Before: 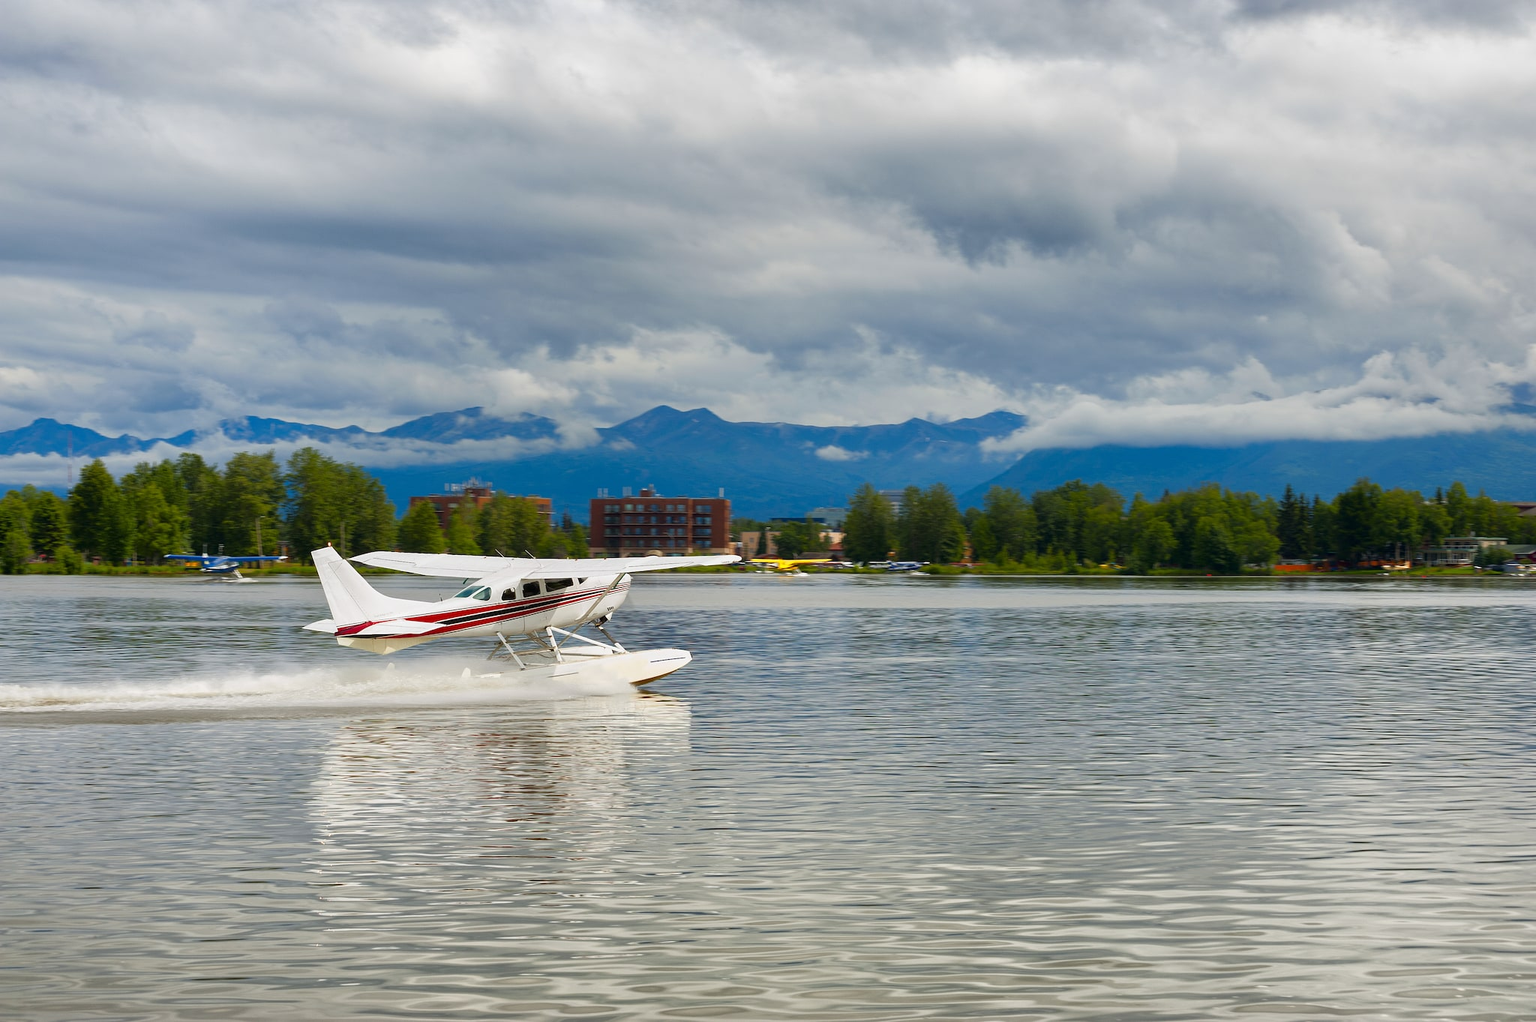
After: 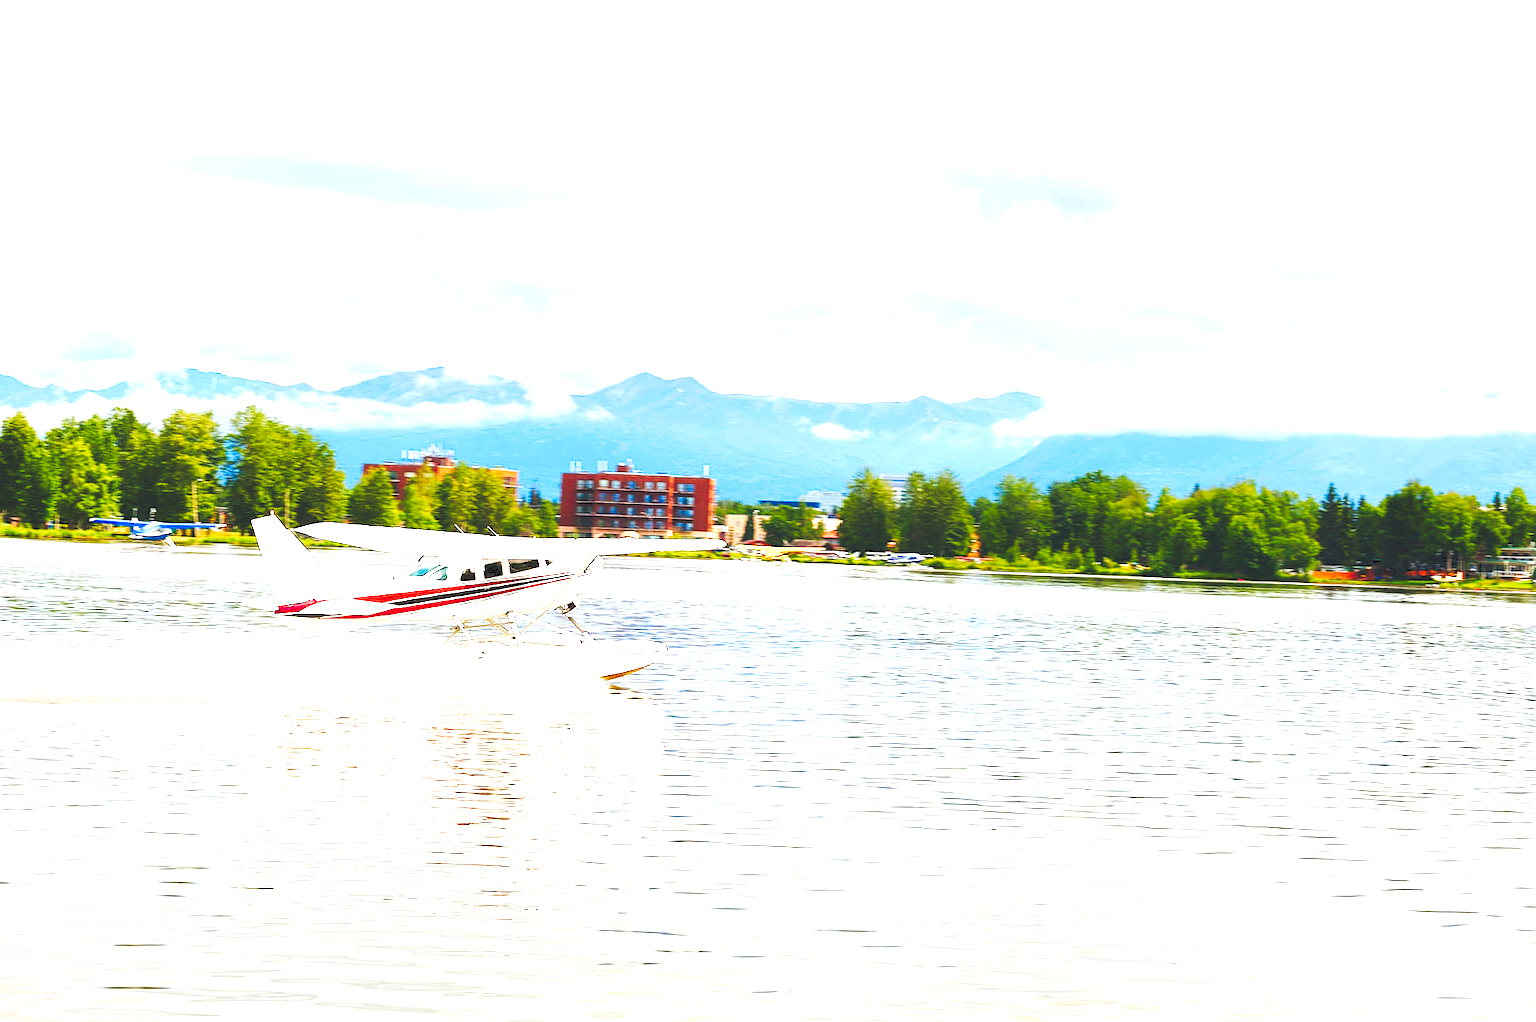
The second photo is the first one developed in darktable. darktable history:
color balance: lift [0.998, 0.998, 1.001, 1.002], gamma [0.995, 1.025, 0.992, 0.975], gain [0.995, 1.02, 0.997, 0.98]
contrast brightness saturation: contrast 0.07, brightness 0.08, saturation 0.18
color balance rgb: perceptual saturation grading › highlights -29.58%, perceptual saturation grading › mid-tones 29.47%, perceptual saturation grading › shadows 59.73%, perceptual brilliance grading › global brilliance -17.79%, perceptual brilliance grading › highlights 28.73%, global vibrance 15.44%
sharpen: radius 1
crop and rotate: angle -1.96°, left 3.097%, top 4.154%, right 1.586%, bottom 0.529%
exposure: black level correction 0.001, exposure 2 EV, compensate highlight preservation false
tone curve: curves: ch0 [(0, 0) (0.003, 0.183) (0.011, 0.183) (0.025, 0.184) (0.044, 0.188) (0.069, 0.197) (0.1, 0.204) (0.136, 0.212) (0.177, 0.226) (0.224, 0.24) (0.277, 0.273) (0.335, 0.322) (0.399, 0.388) (0.468, 0.468) (0.543, 0.579) (0.623, 0.686) (0.709, 0.792) (0.801, 0.877) (0.898, 0.939) (1, 1)], preserve colors none
